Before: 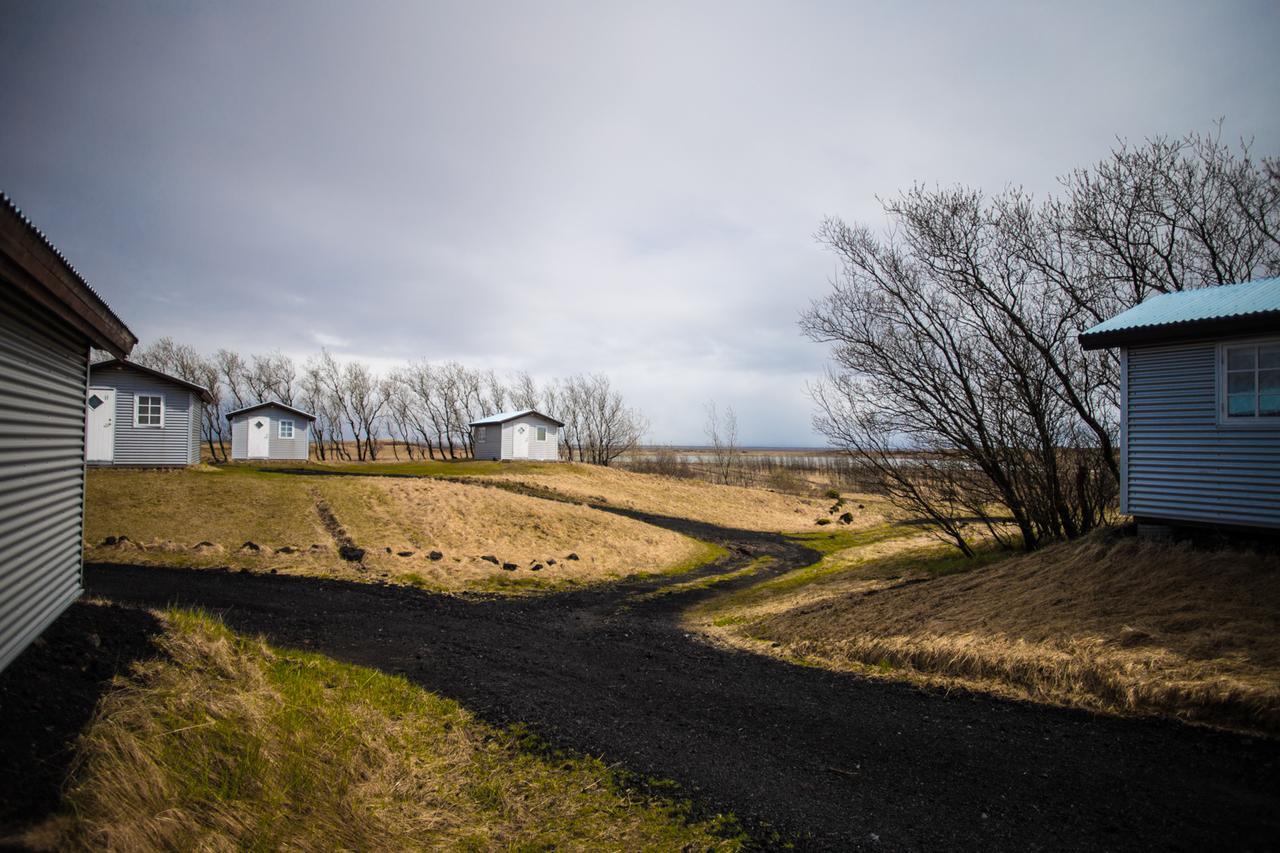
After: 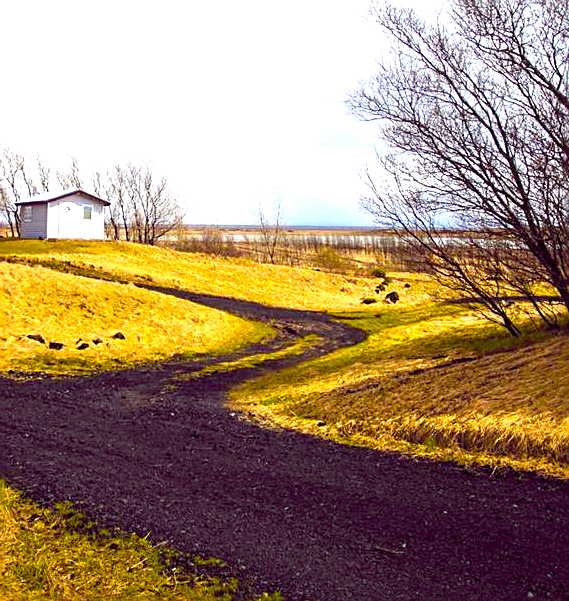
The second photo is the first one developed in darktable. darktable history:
crop: left 35.505%, top 26.005%, right 19.973%, bottom 3.423%
exposure: black level correction 0, exposure 1.102 EV, compensate exposure bias true, compensate highlight preservation false
sharpen: on, module defaults
color balance rgb: global offset › chroma 0.282%, global offset › hue 318.73°, linear chroma grading › shadows 31.713%, linear chroma grading › global chroma -2.014%, linear chroma grading › mid-tones 4.032%, perceptual saturation grading › global saturation 31.063%, global vibrance 44.535%
